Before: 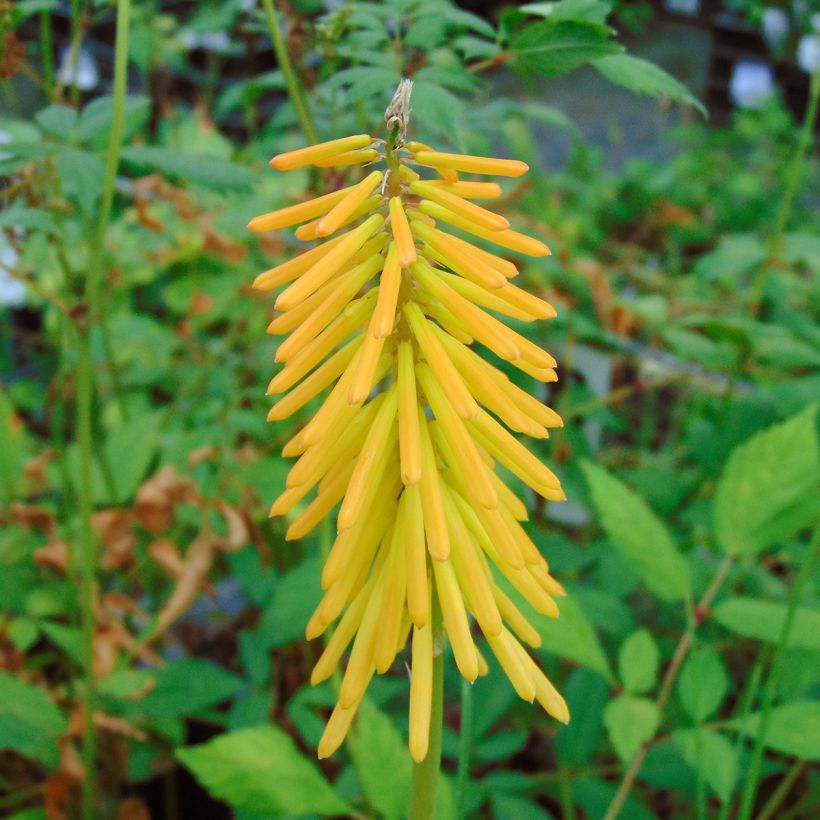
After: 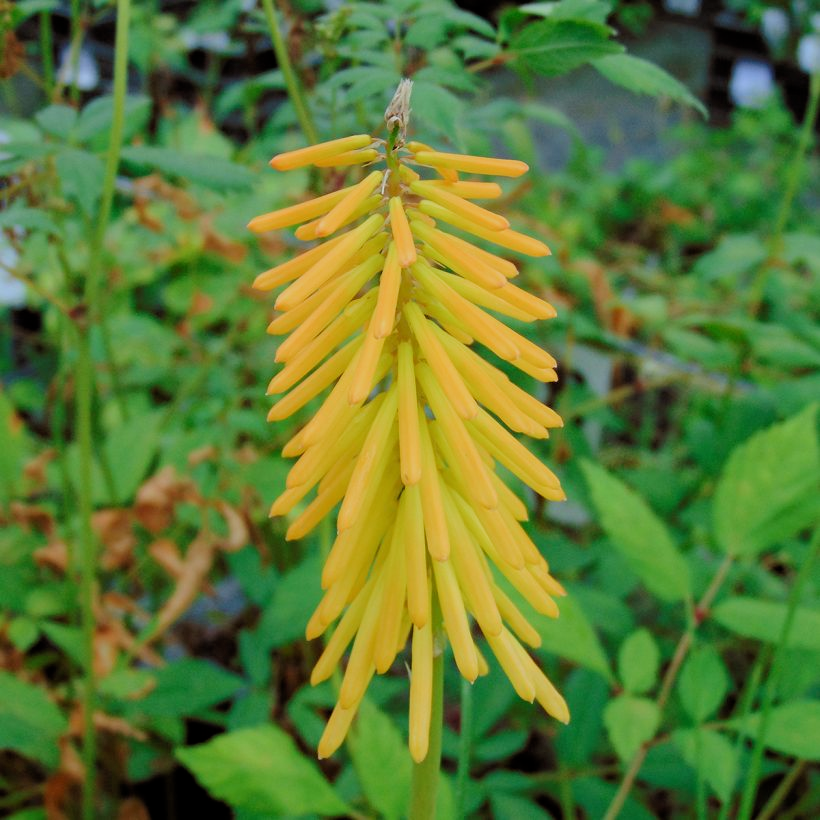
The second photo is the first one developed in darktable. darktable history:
filmic rgb: middle gray luminance 18.42%, black relative exposure -9 EV, white relative exposure 3.75 EV, threshold 6 EV, target black luminance 0%, hardness 4.85, latitude 67.35%, contrast 0.955, highlights saturation mix 20%, shadows ↔ highlights balance 21.36%, add noise in highlights 0, preserve chrominance luminance Y, color science v3 (2019), use custom middle-gray values true, iterations of high-quality reconstruction 0, contrast in highlights soft, enable highlight reconstruction true
